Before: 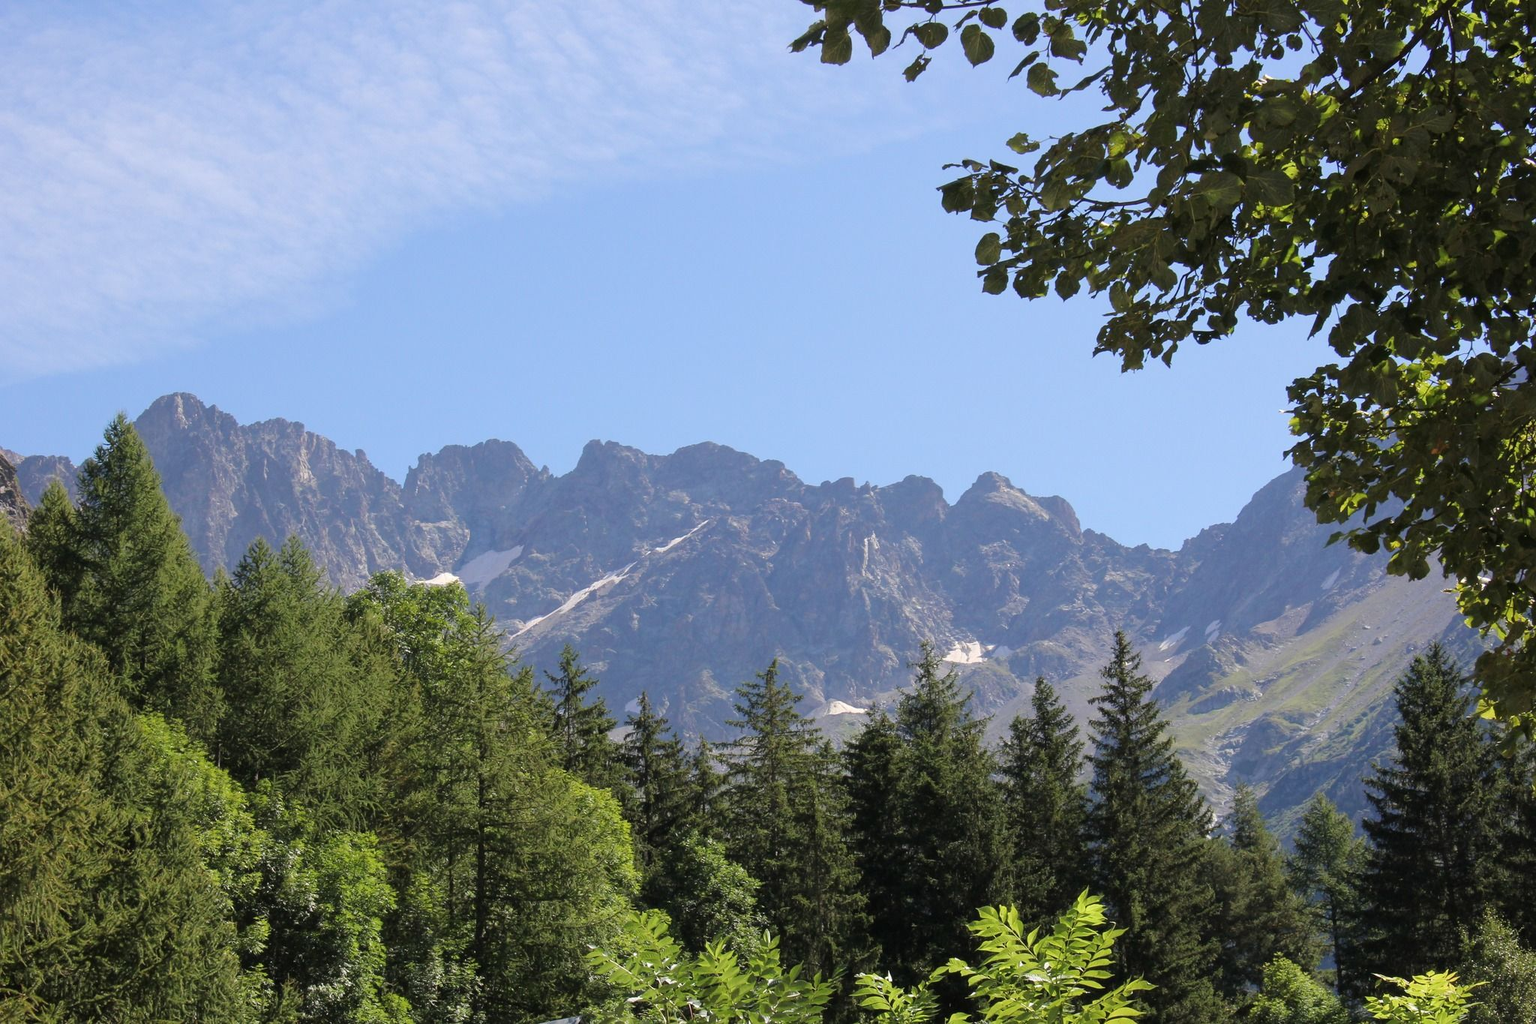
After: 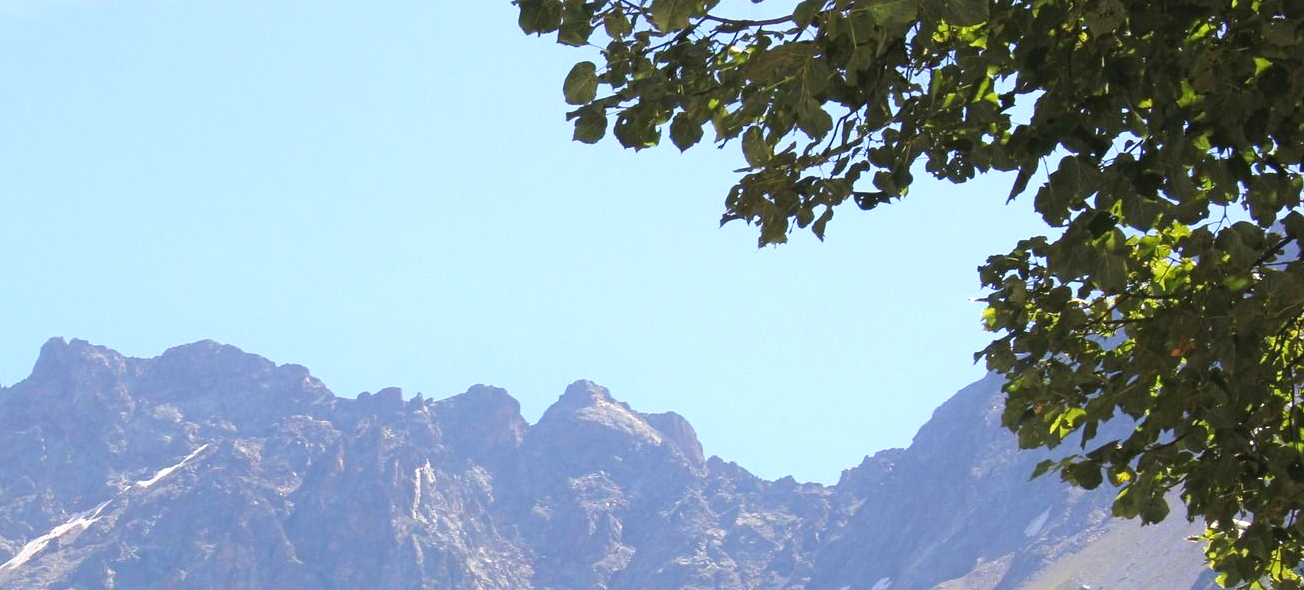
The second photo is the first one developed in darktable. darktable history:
crop: left 36.005%, top 18.293%, right 0.31%, bottom 38.444%
exposure: exposure 0.669 EV, compensate highlight preservation false
contrast equalizer: y [[0.439, 0.44, 0.442, 0.457, 0.493, 0.498], [0.5 ×6], [0.5 ×6], [0 ×6], [0 ×6]], mix 0.59
